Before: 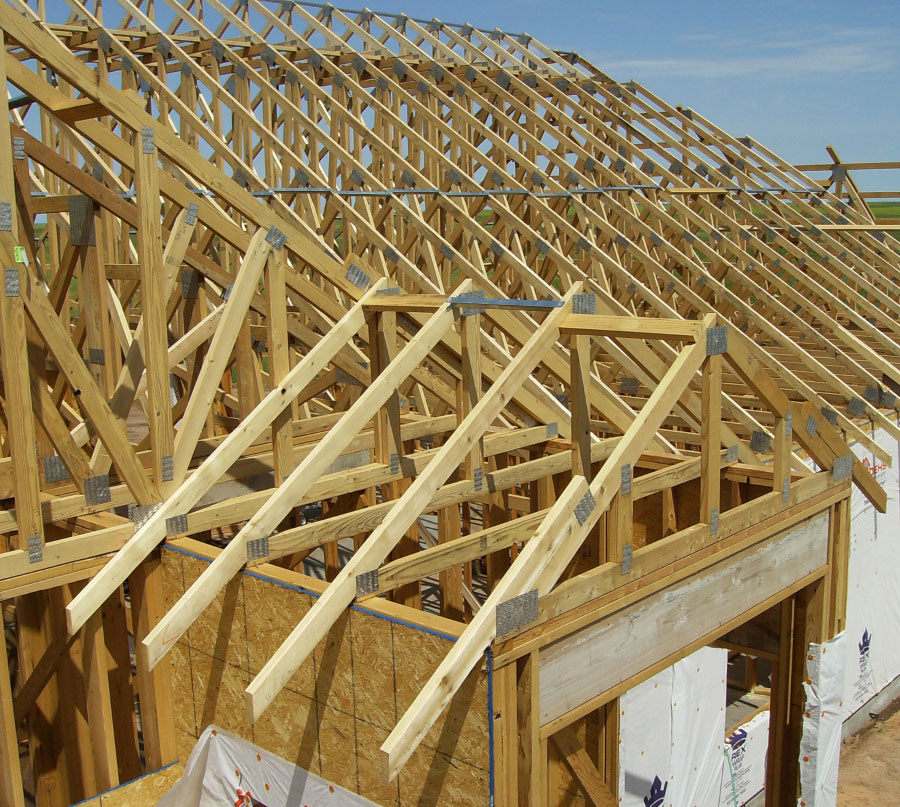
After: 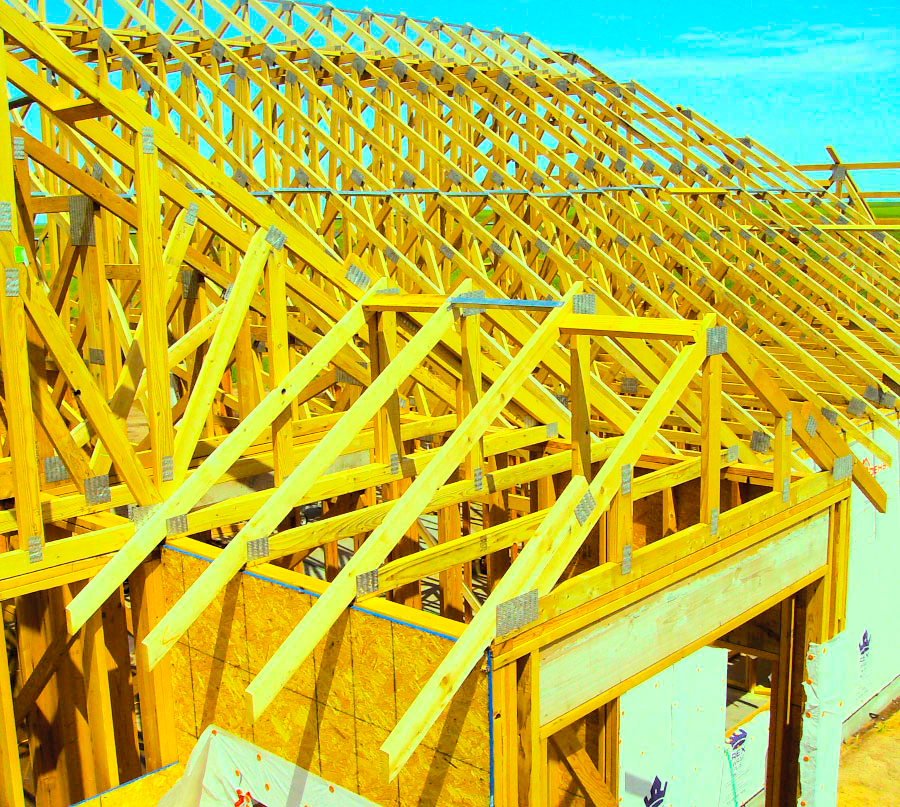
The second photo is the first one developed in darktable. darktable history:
color balance rgb: highlights gain › luminance 15.101%, highlights gain › chroma 6.923%, highlights gain › hue 128.46°, global offset › luminance -0.469%, perceptual saturation grading › global saturation 18.758%, global vibrance 20%
contrast brightness saturation: contrast 0.067, brightness 0.172, saturation 0.418
base curve: curves: ch0 [(0, 0) (0.028, 0.03) (0.121, 0.232) (0.46, 0.748) (0.859, 0.968) (1, 1)]
